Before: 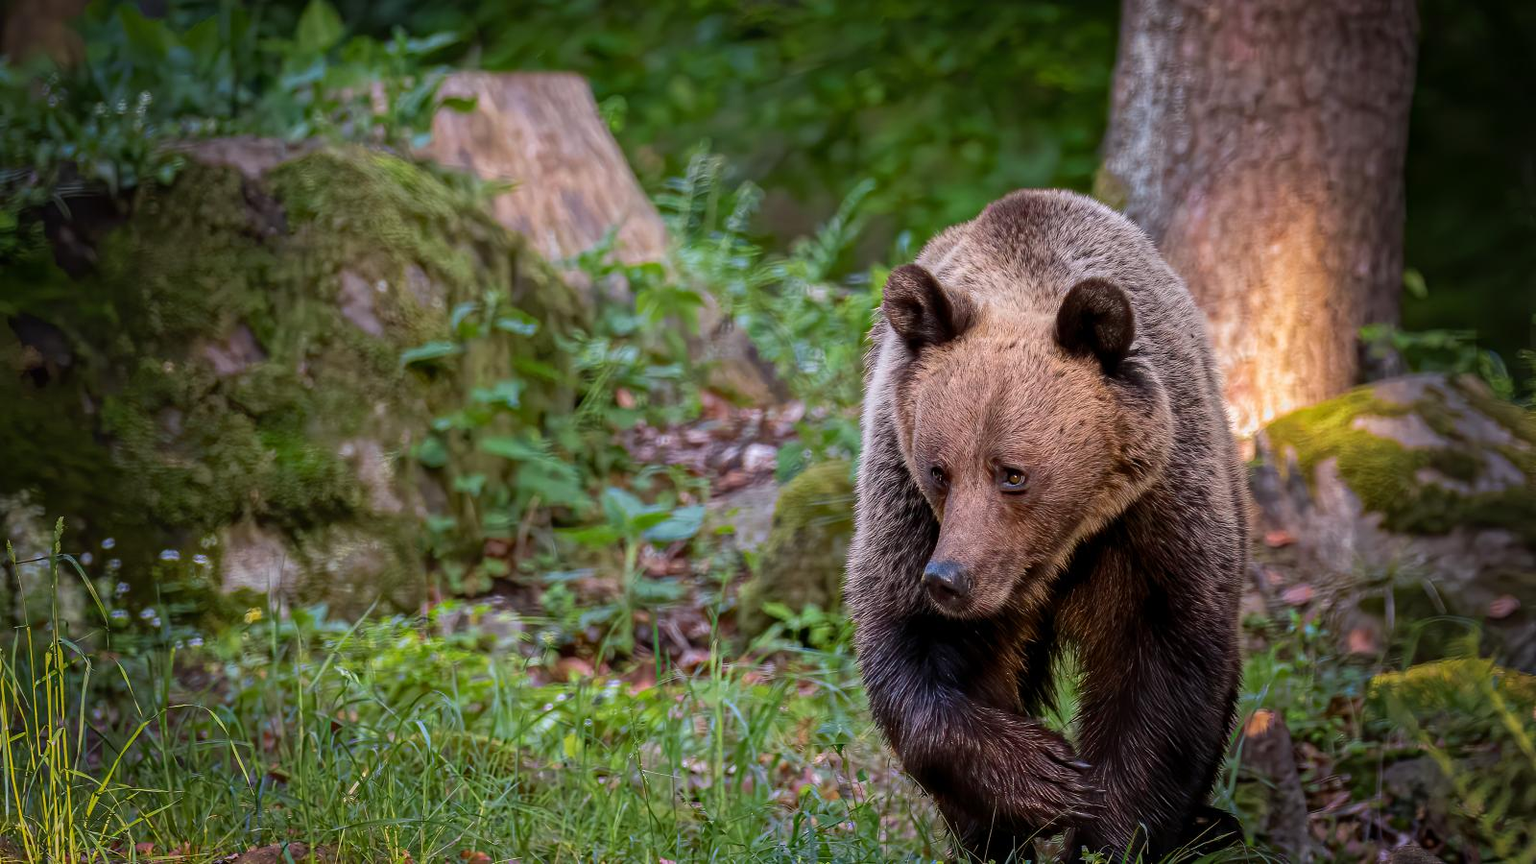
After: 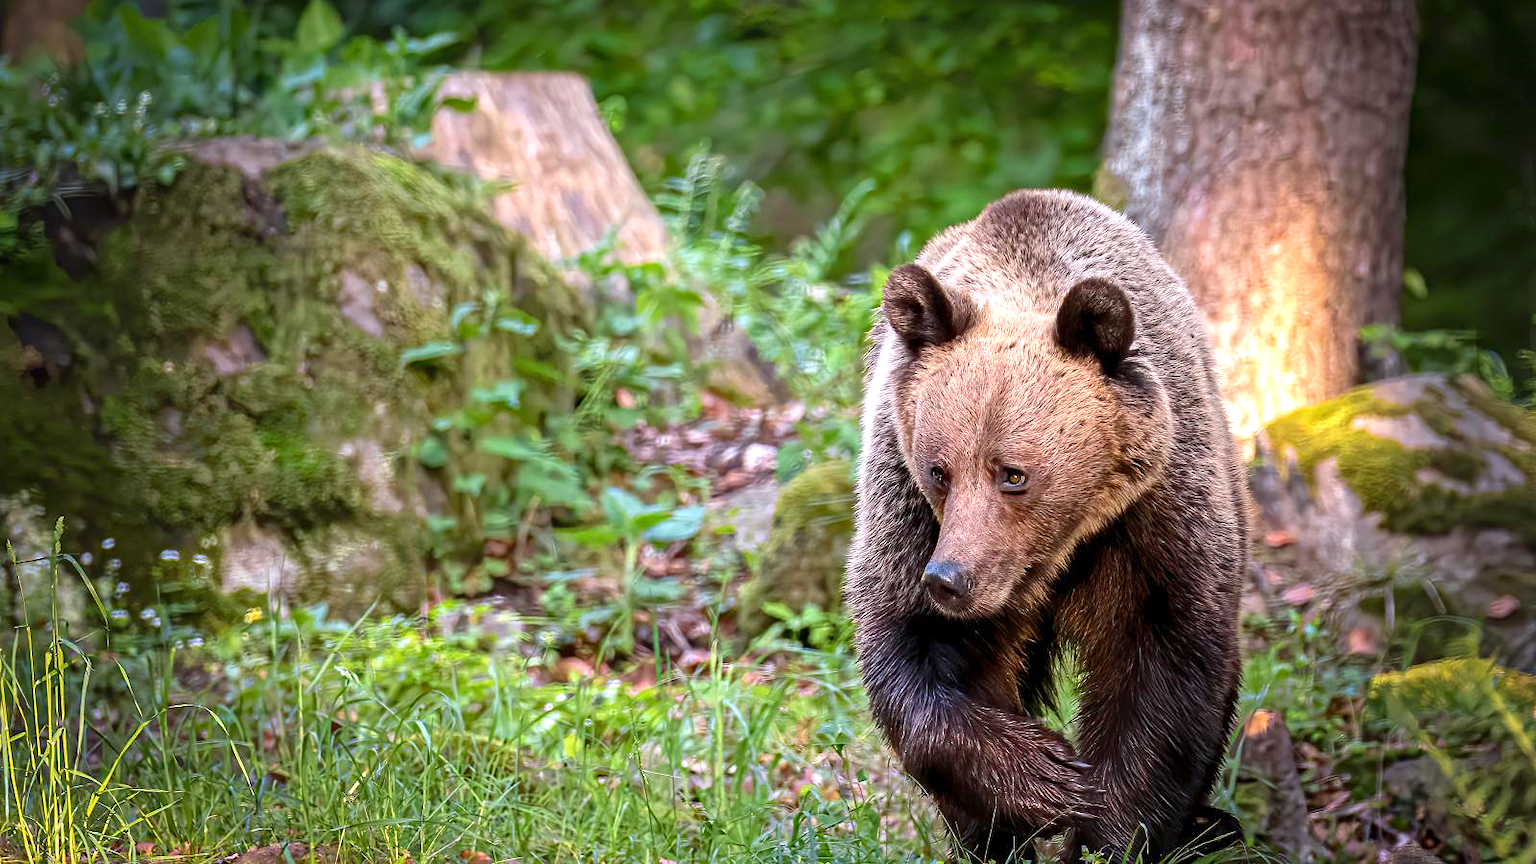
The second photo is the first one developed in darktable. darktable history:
exposure: exposure 0.95 EV, compensate highlight preservation false
base curve: curves: ch0 [(0, 0) (0.283, 0.295) (1, 1)], preserve colors none
sharpen: amount 0.2
